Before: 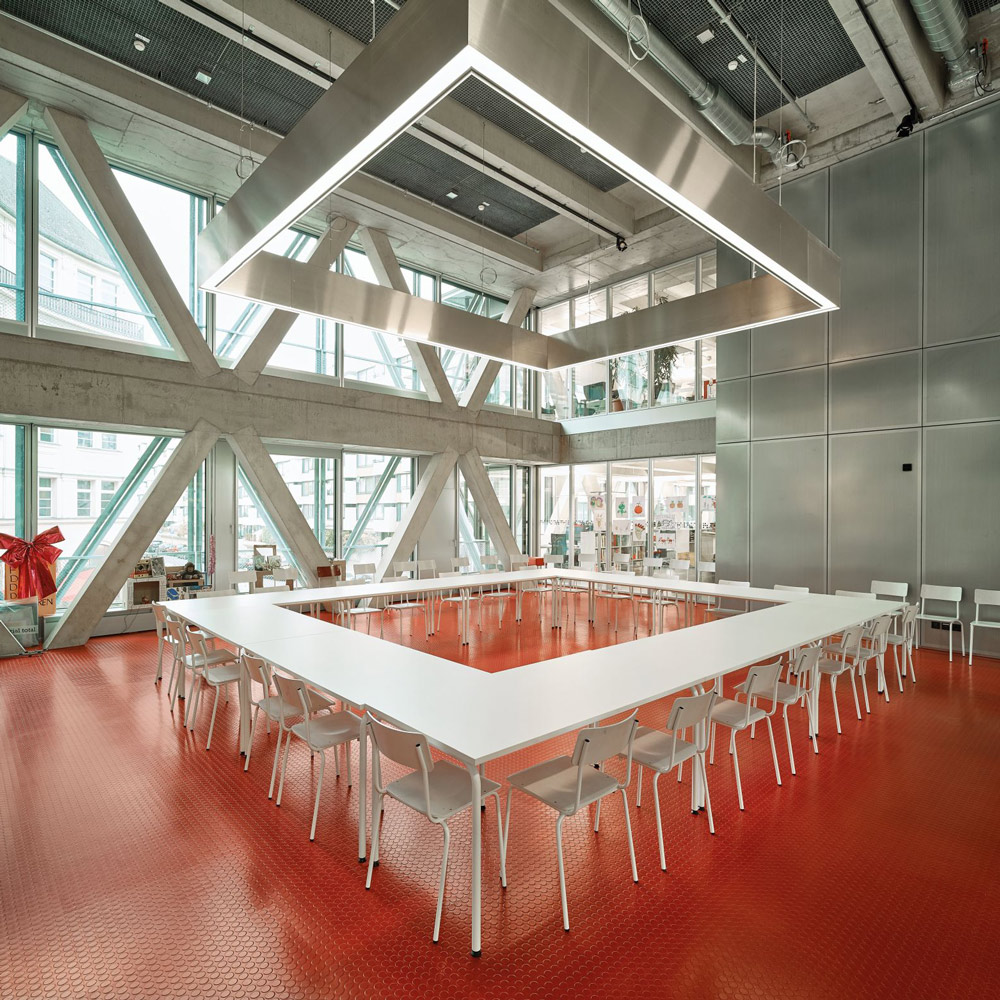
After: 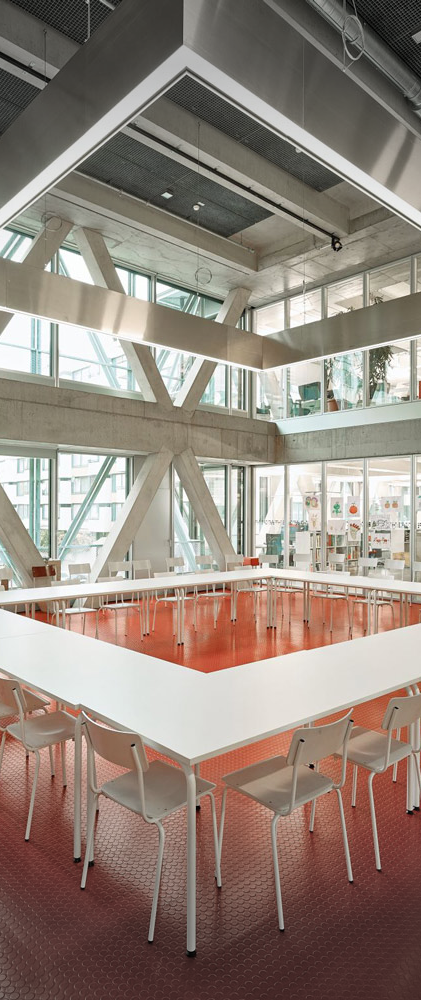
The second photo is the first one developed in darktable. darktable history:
crop: left 28.583%, right 29.231%
vignetting: fall-off start 79.43%, saturation -0.649, width/height ratio 1.327, unbound false
